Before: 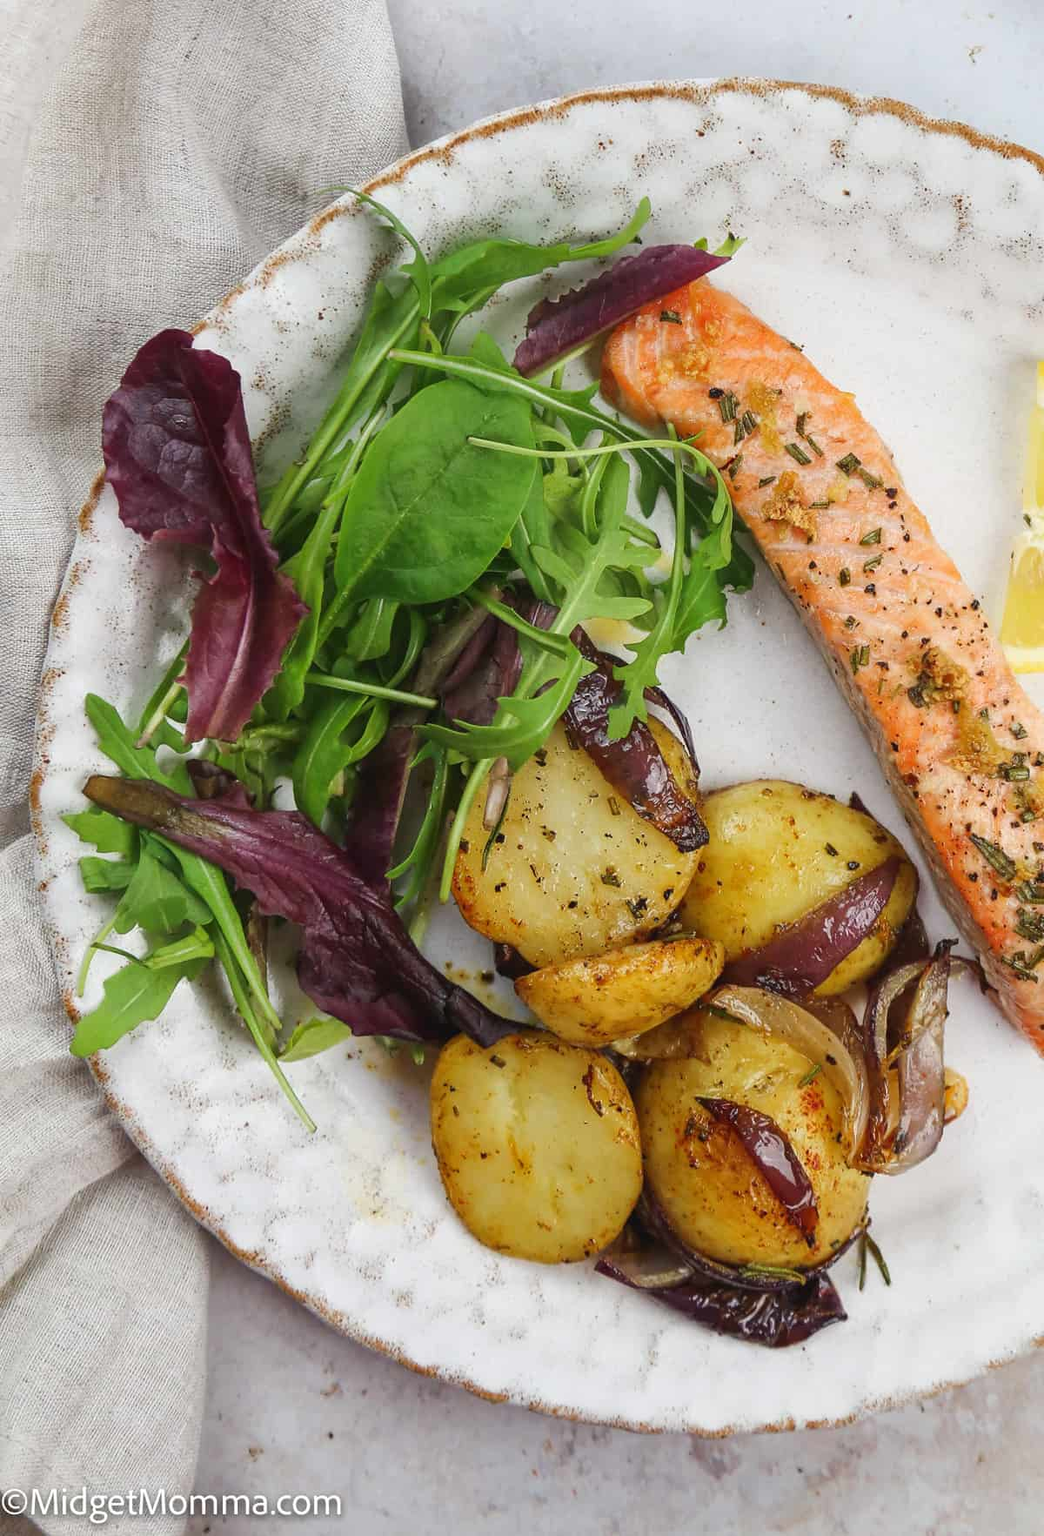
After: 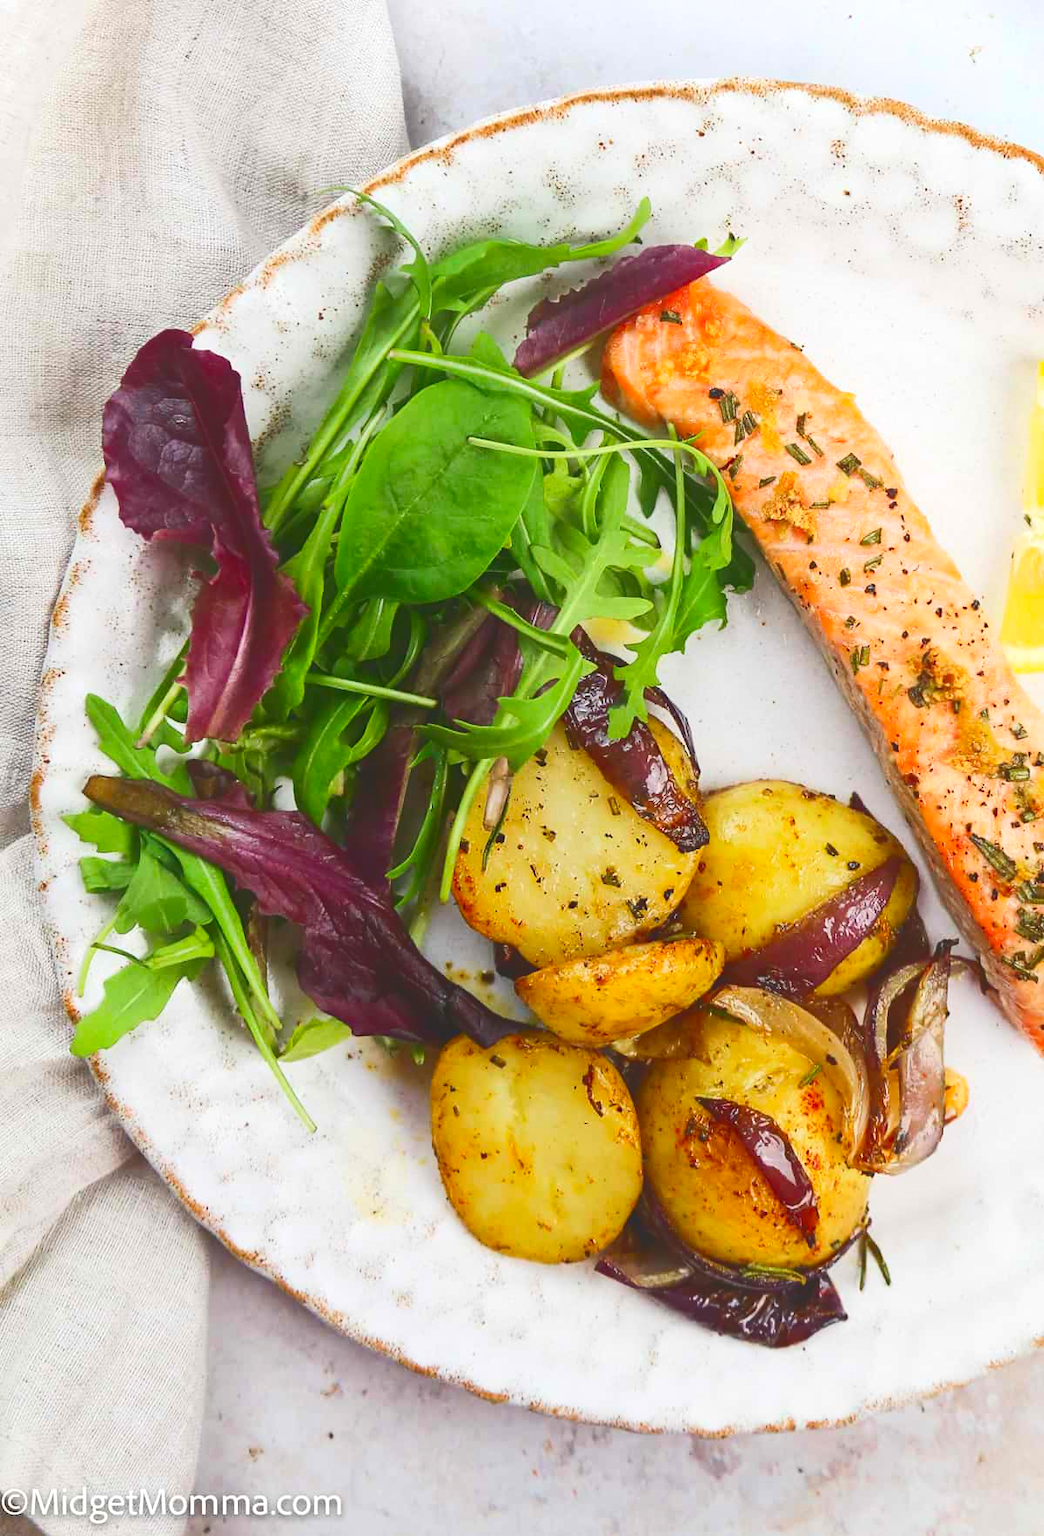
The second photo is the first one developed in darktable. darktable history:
contrast brightness saturation: contrast 0.209, brightness -0.106, saturation 0.213
local contrast: detail 69%
exposure: black level correction 0.001, exposure 0.5 EV, compensate highlight preservation false
